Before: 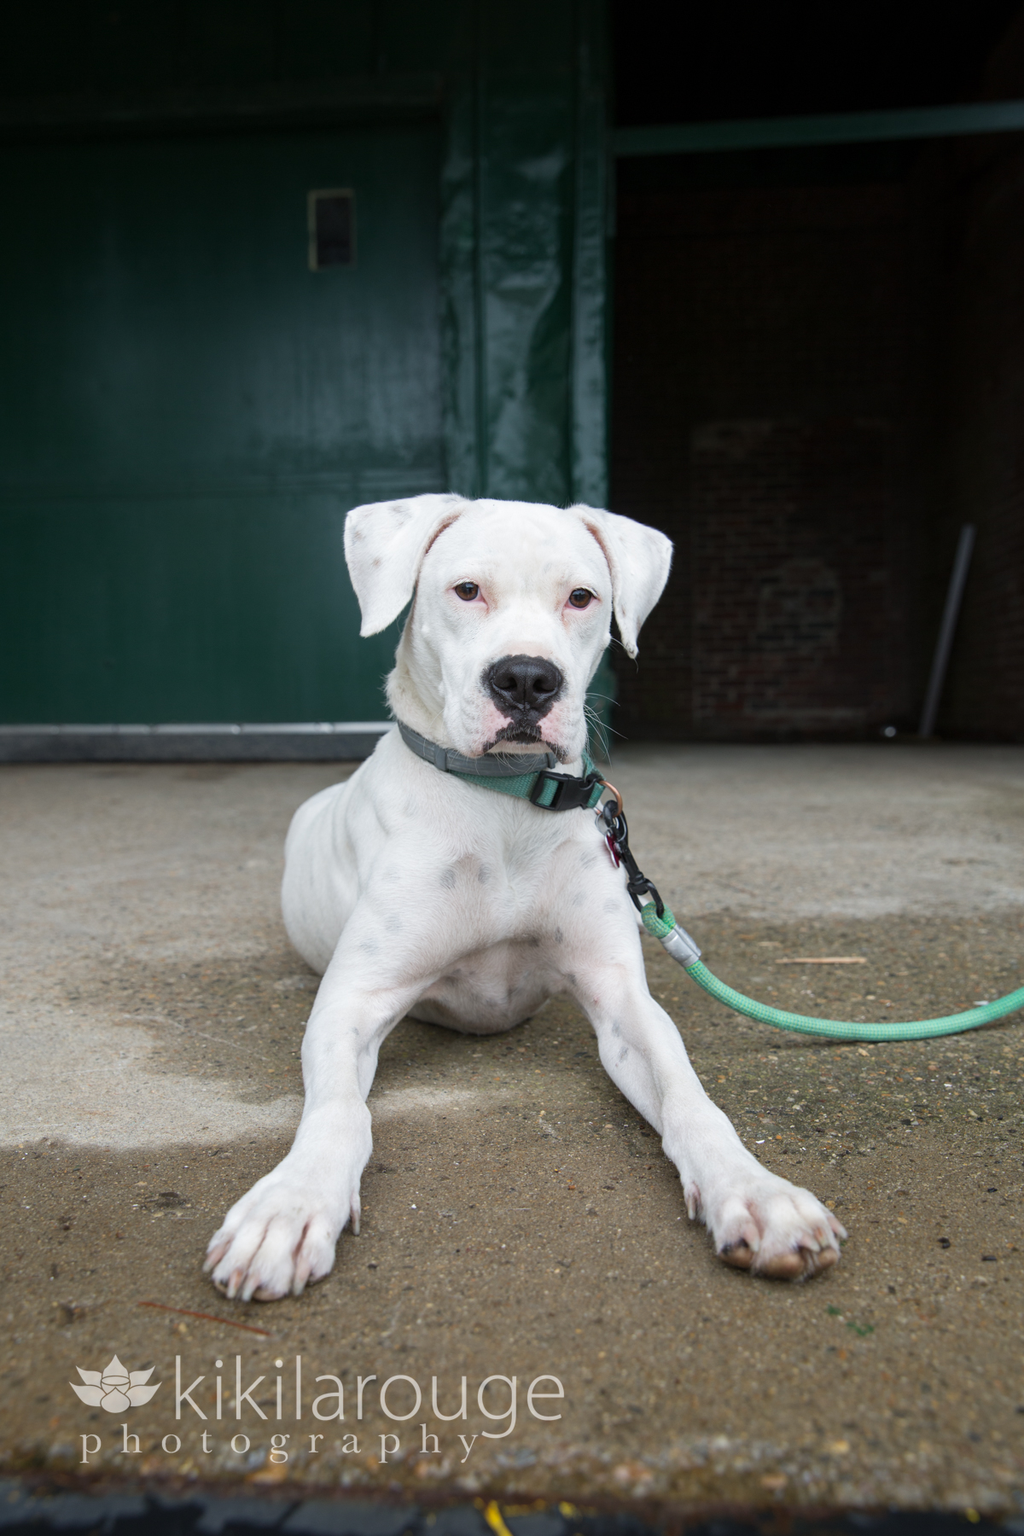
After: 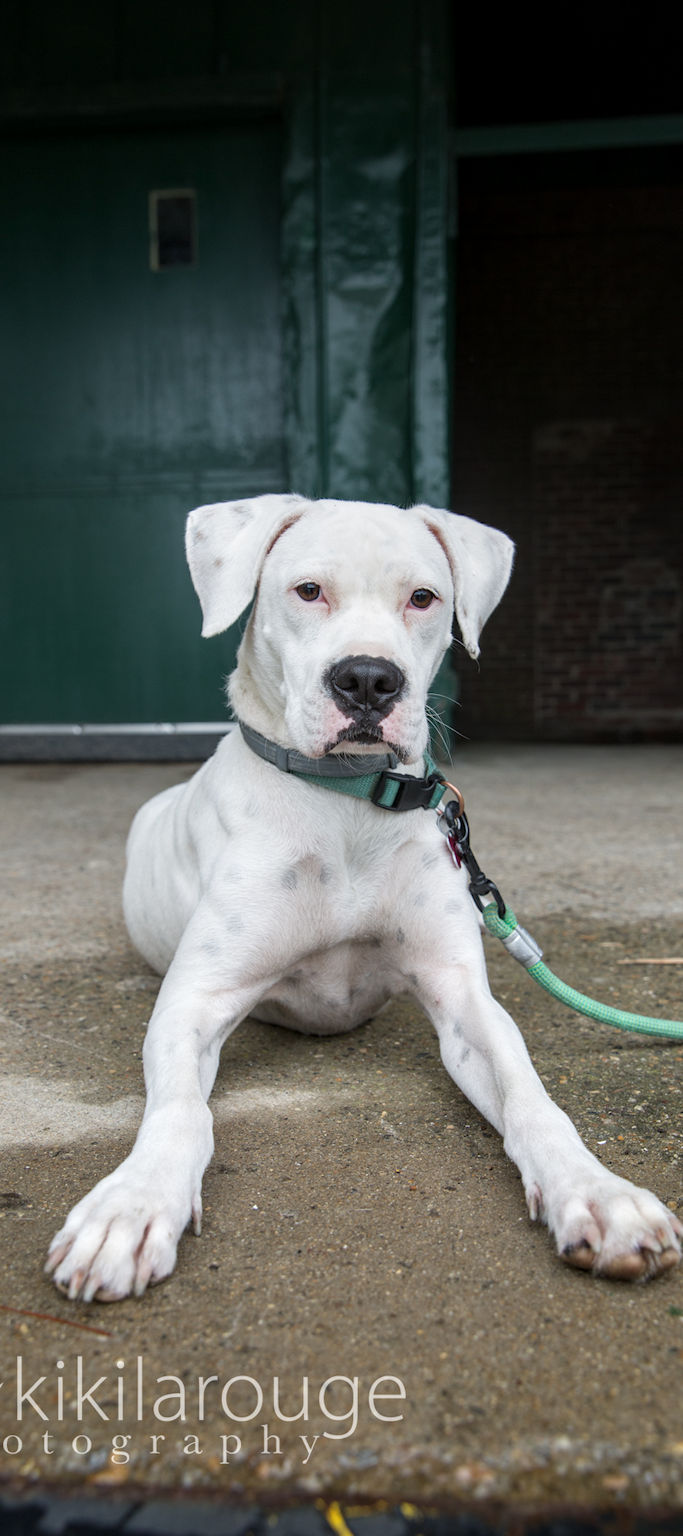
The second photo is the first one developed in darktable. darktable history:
local contrast: on, module defaults
crop and rotate: left 15.546%, right 17.787%
